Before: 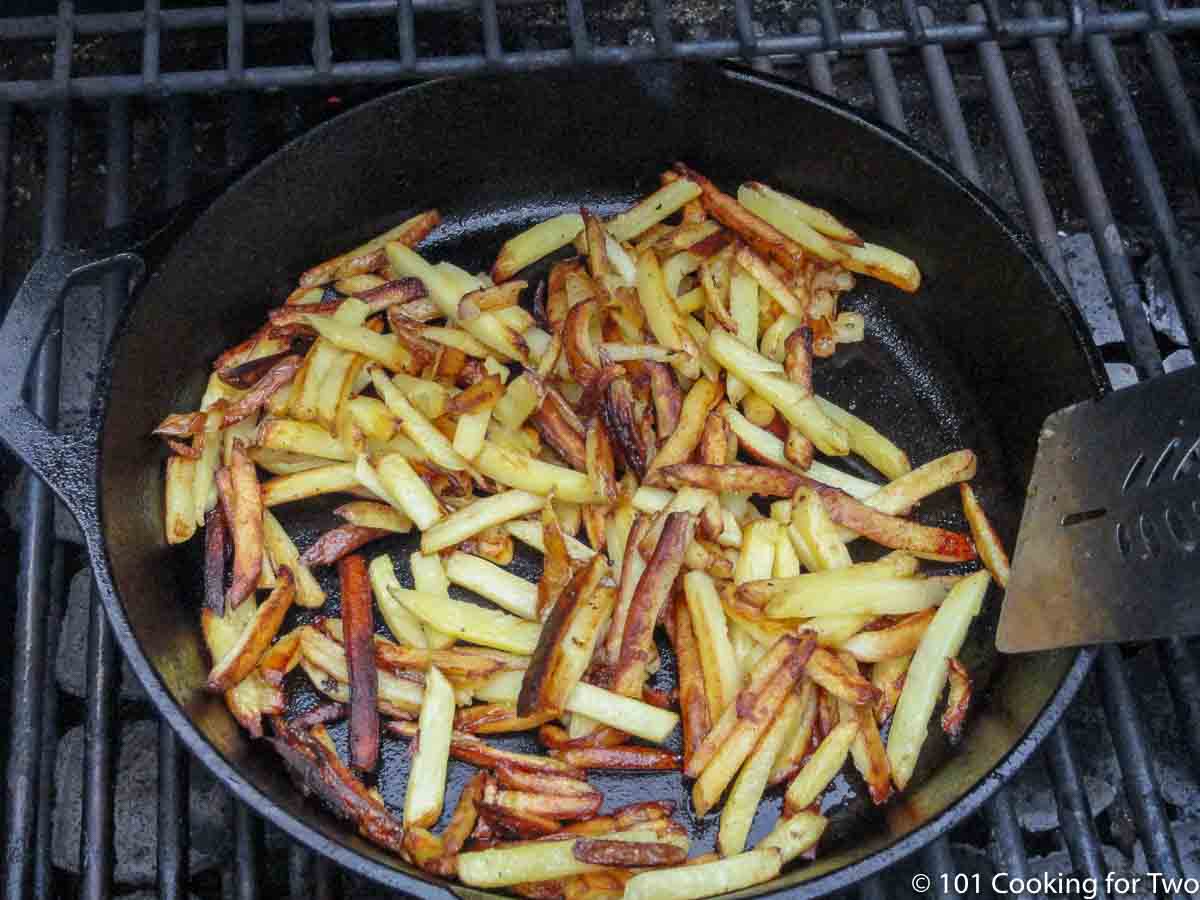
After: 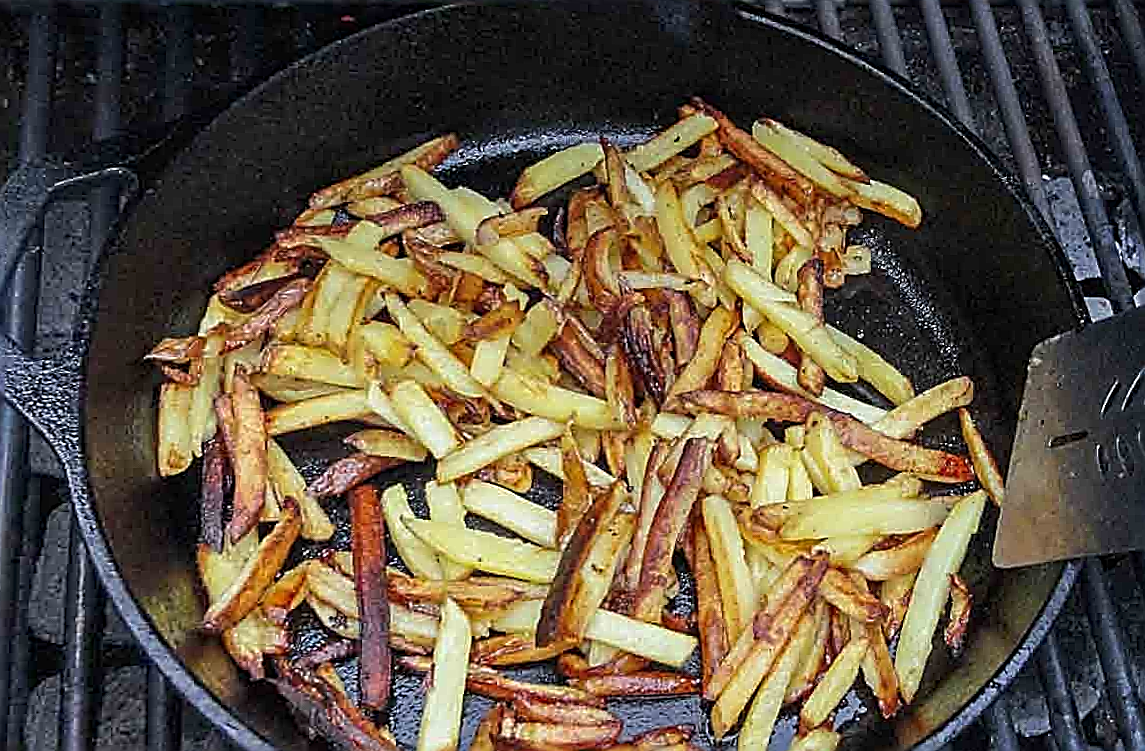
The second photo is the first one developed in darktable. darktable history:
crop: left 1.964%, top 3.251%, right 1.122%, bottom 4.933%
rotate and perspective: rotation -0.013°, lens shift (vertical) -0.027, lens shift (horizontal) 0.178, crop left 0.016, crop right 0.989, crop top 0.082, crop bottom 0.918
sharpen: amount 1.861
